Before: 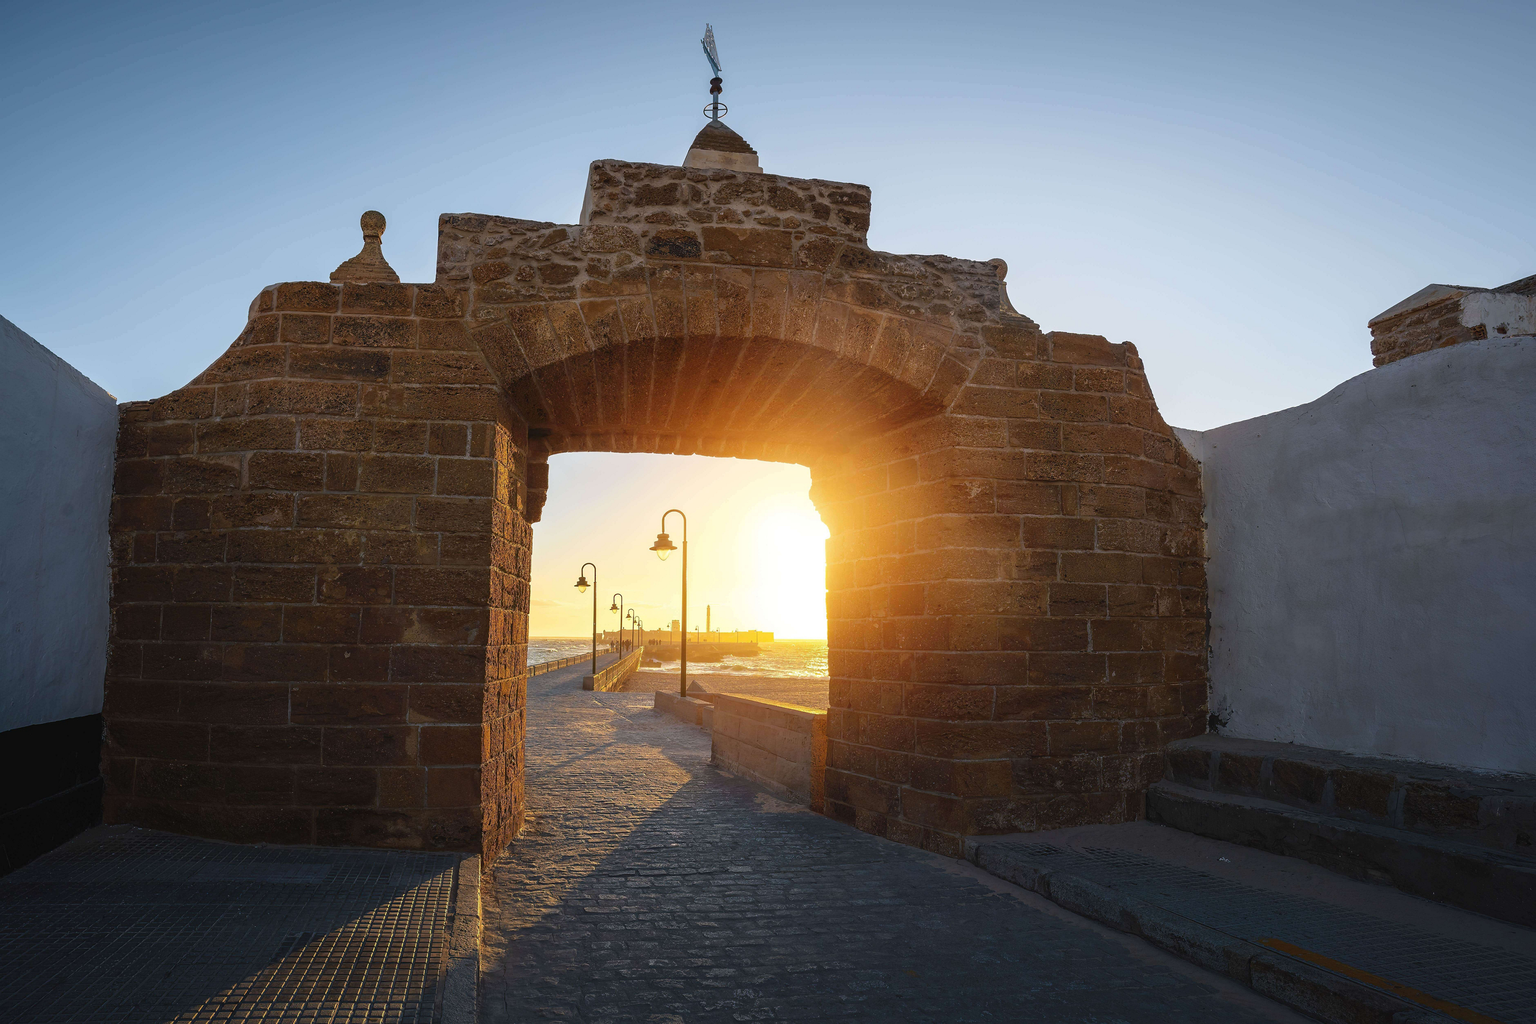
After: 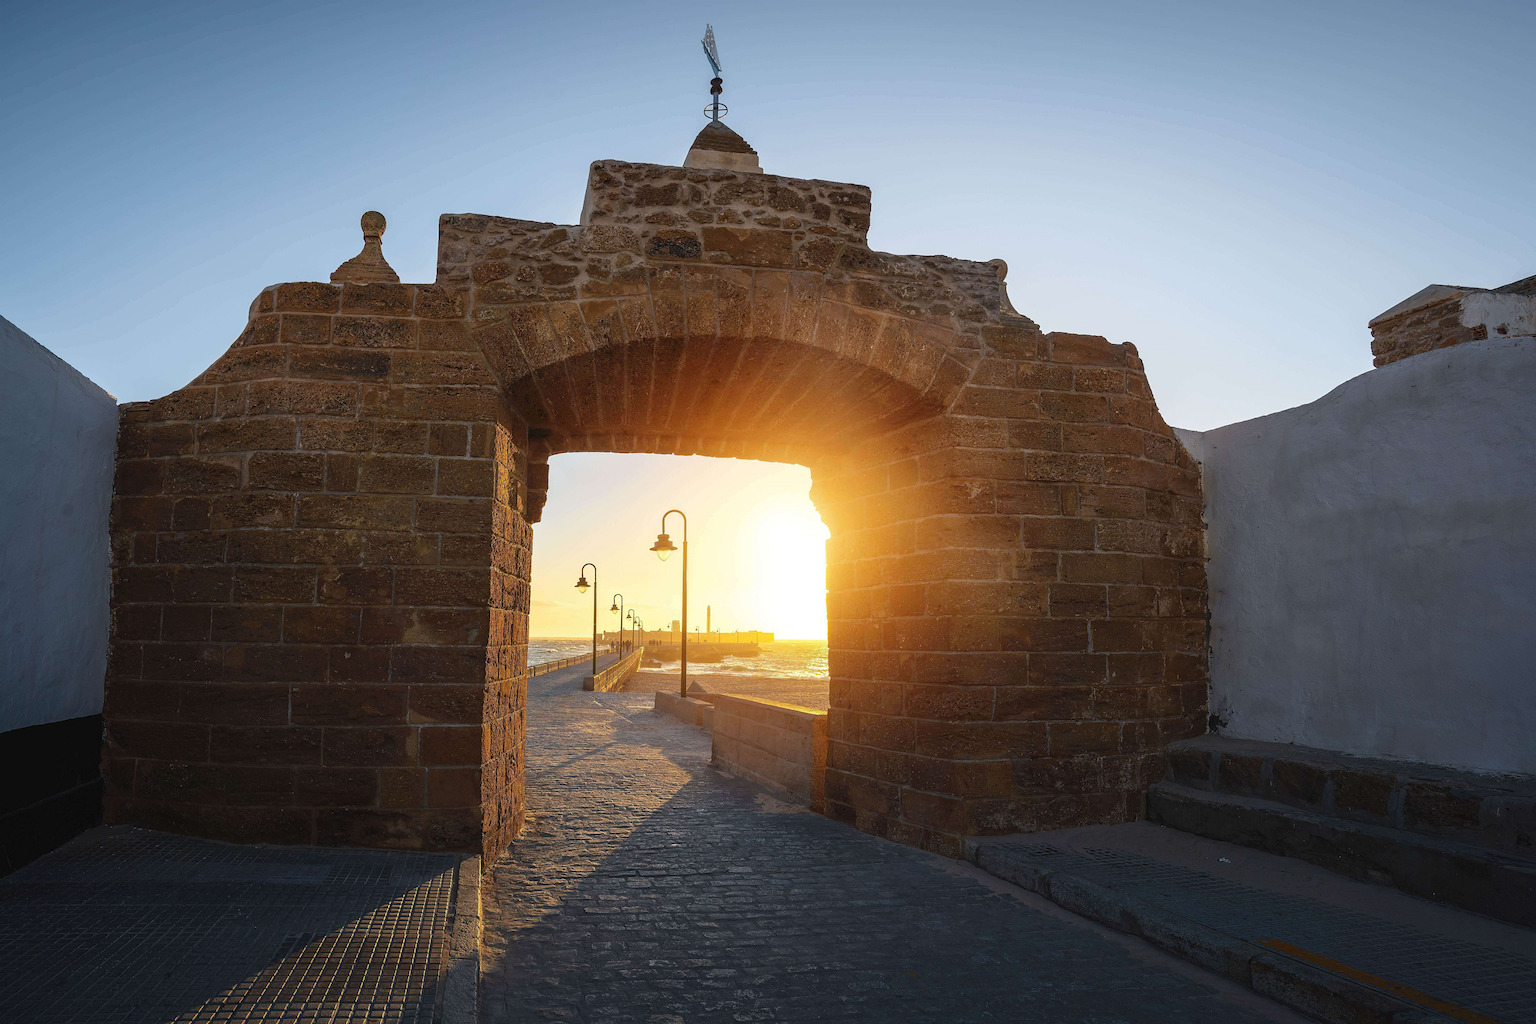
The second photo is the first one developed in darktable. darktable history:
color correction: highlights a* -0.073, highlights b* 0.098
